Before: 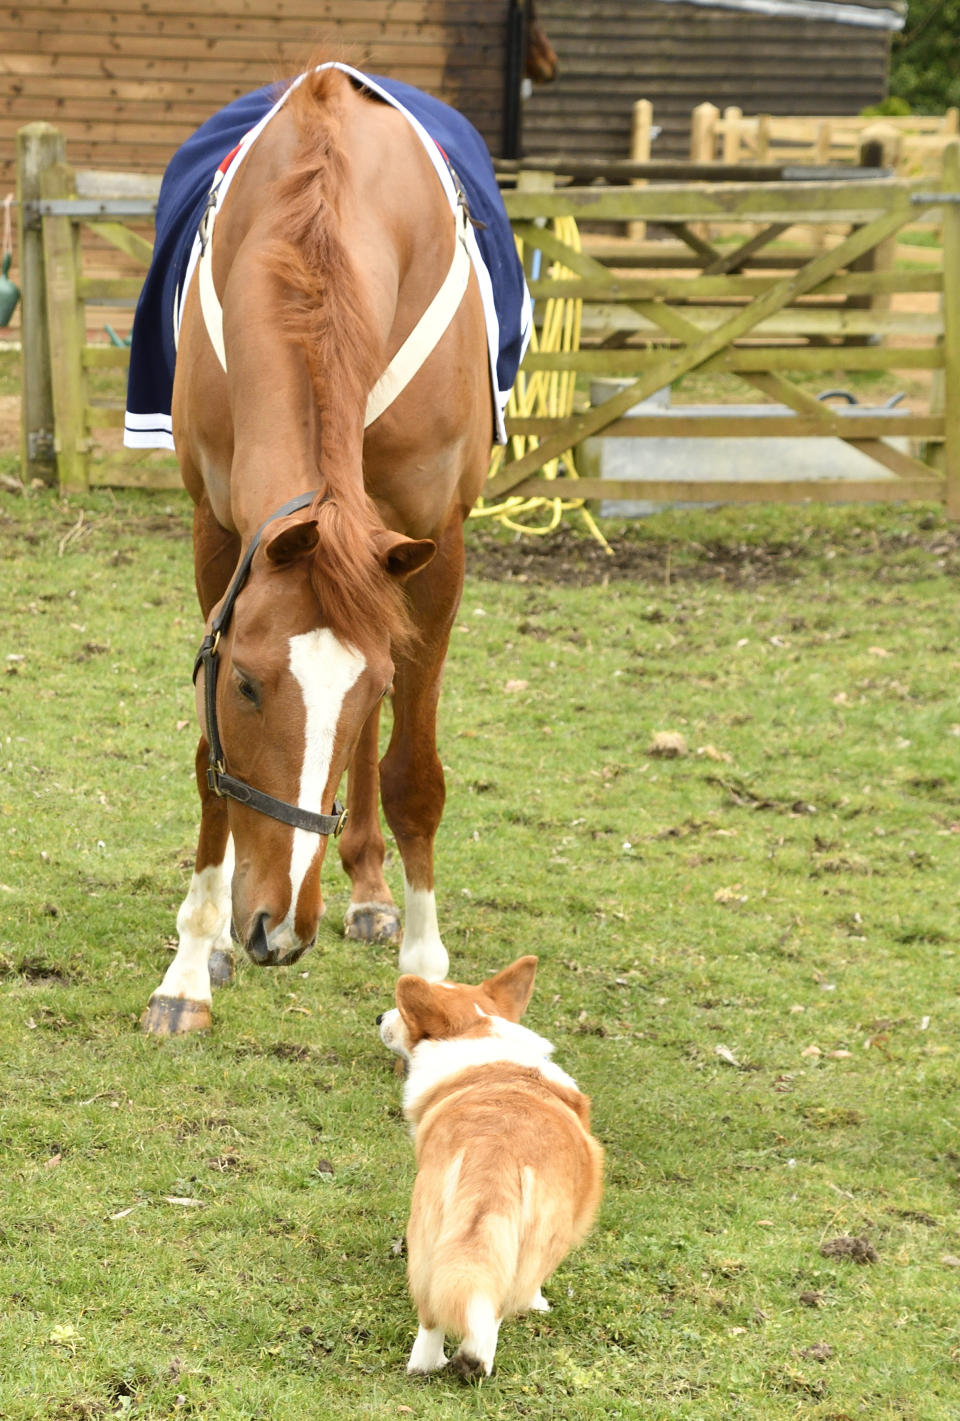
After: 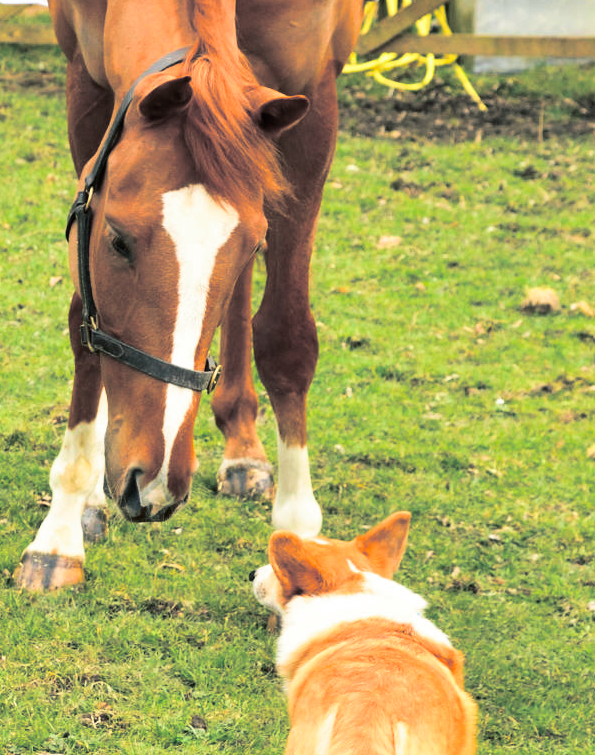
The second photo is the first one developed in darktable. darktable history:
contrast brightness saturation: contrast 0.16, saturation 0.32
split-toning: shadows › hue 205.2°, shadows › saturation 0.29, highlights › hue 50.4°, highlights › saturation 0.38, balance -49.9
crop: left 13.312%, top 31.28%, right 24.627%, bottom 15.582%
